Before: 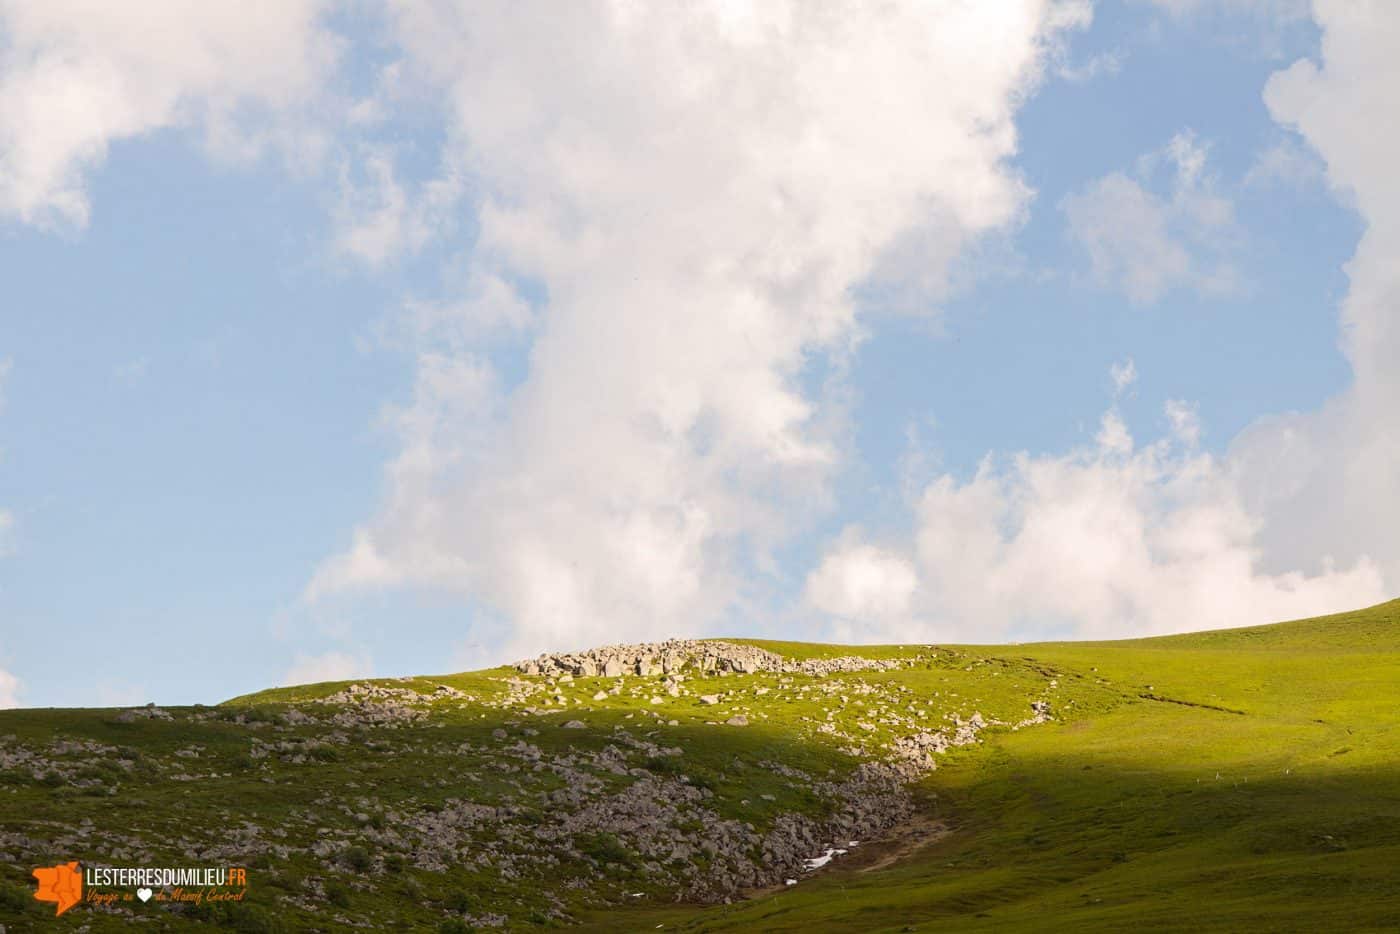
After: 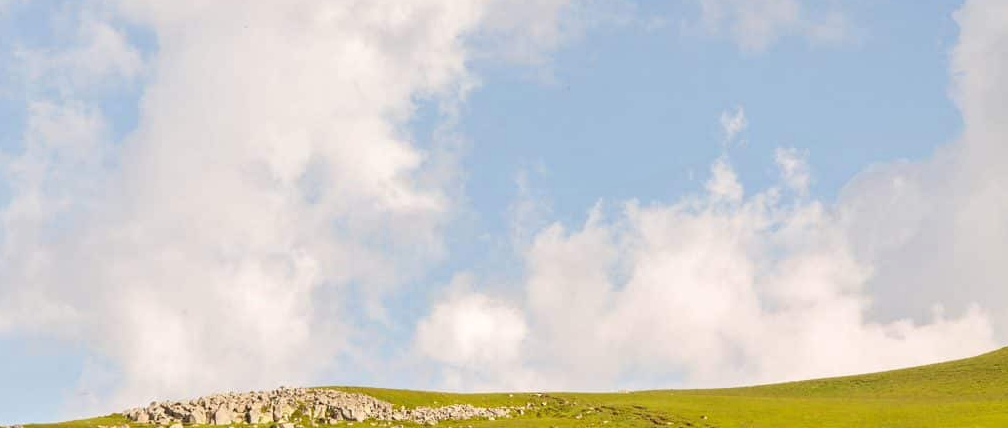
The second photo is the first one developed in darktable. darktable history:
tone equalizer: -8 EV 0.001 EV, -7 EV -0.004 EV, -6 EV 0.009 EV, -5 EV 0.032 EV, -4 EV 0.276 EV, -3 EV 0.644 EV, -2 EV 0.584 EV, -1 EV 0.187 EV, +0 EV 0.024 EV
crop and rotate: left 27.938%, top 27.046%, bottom 27.046%
